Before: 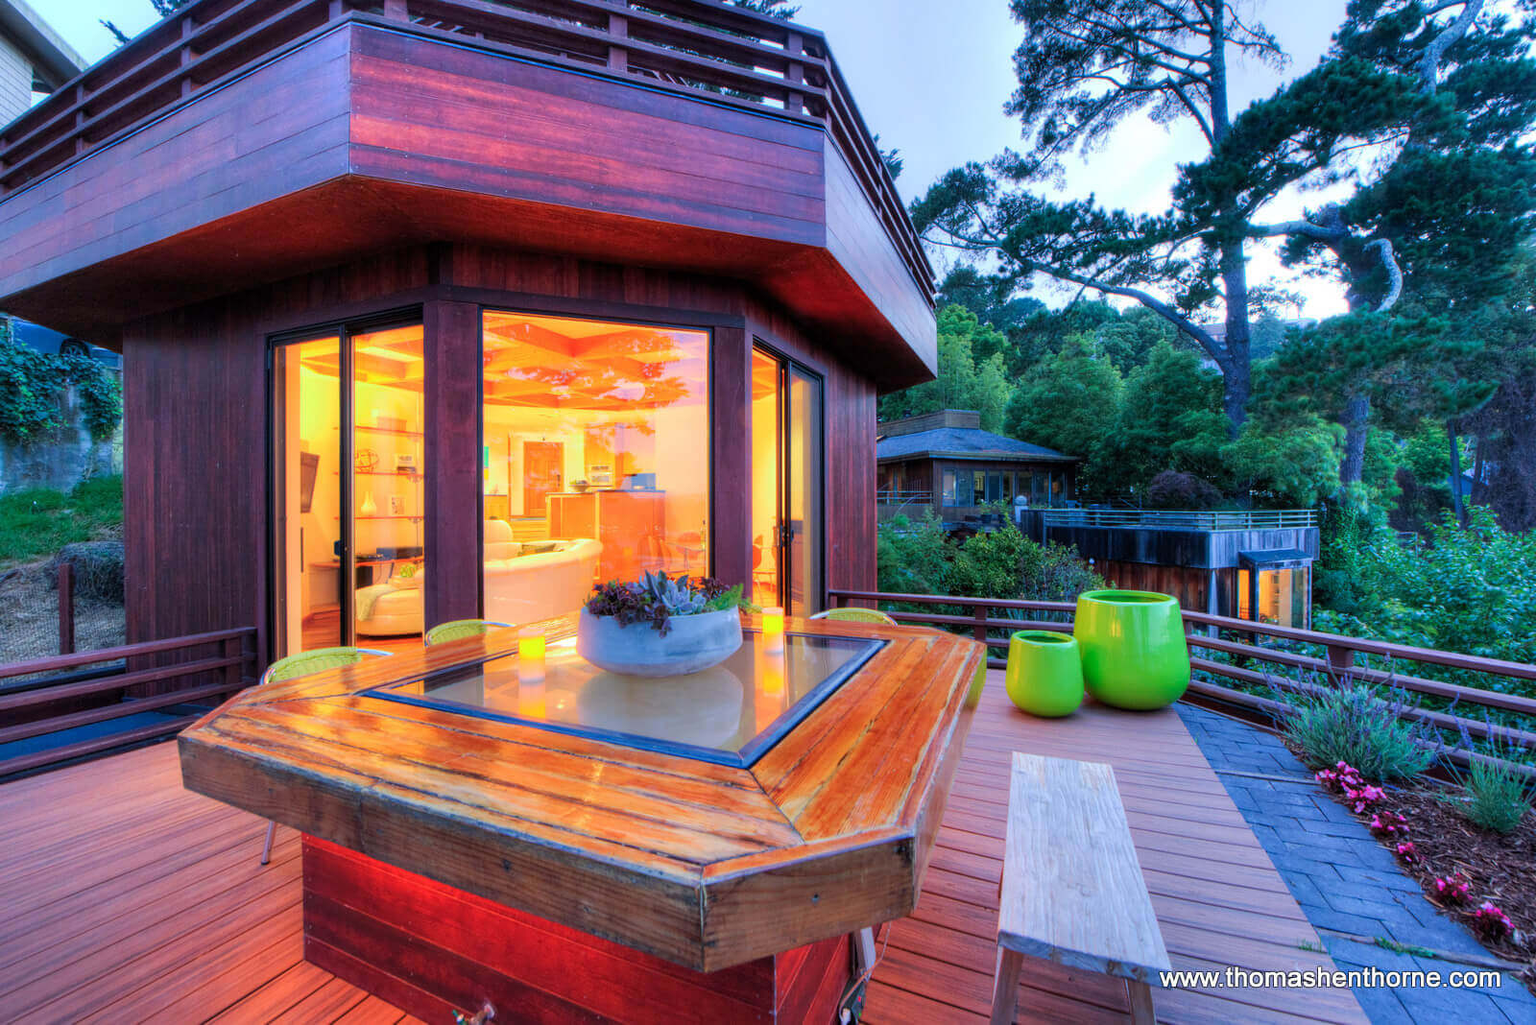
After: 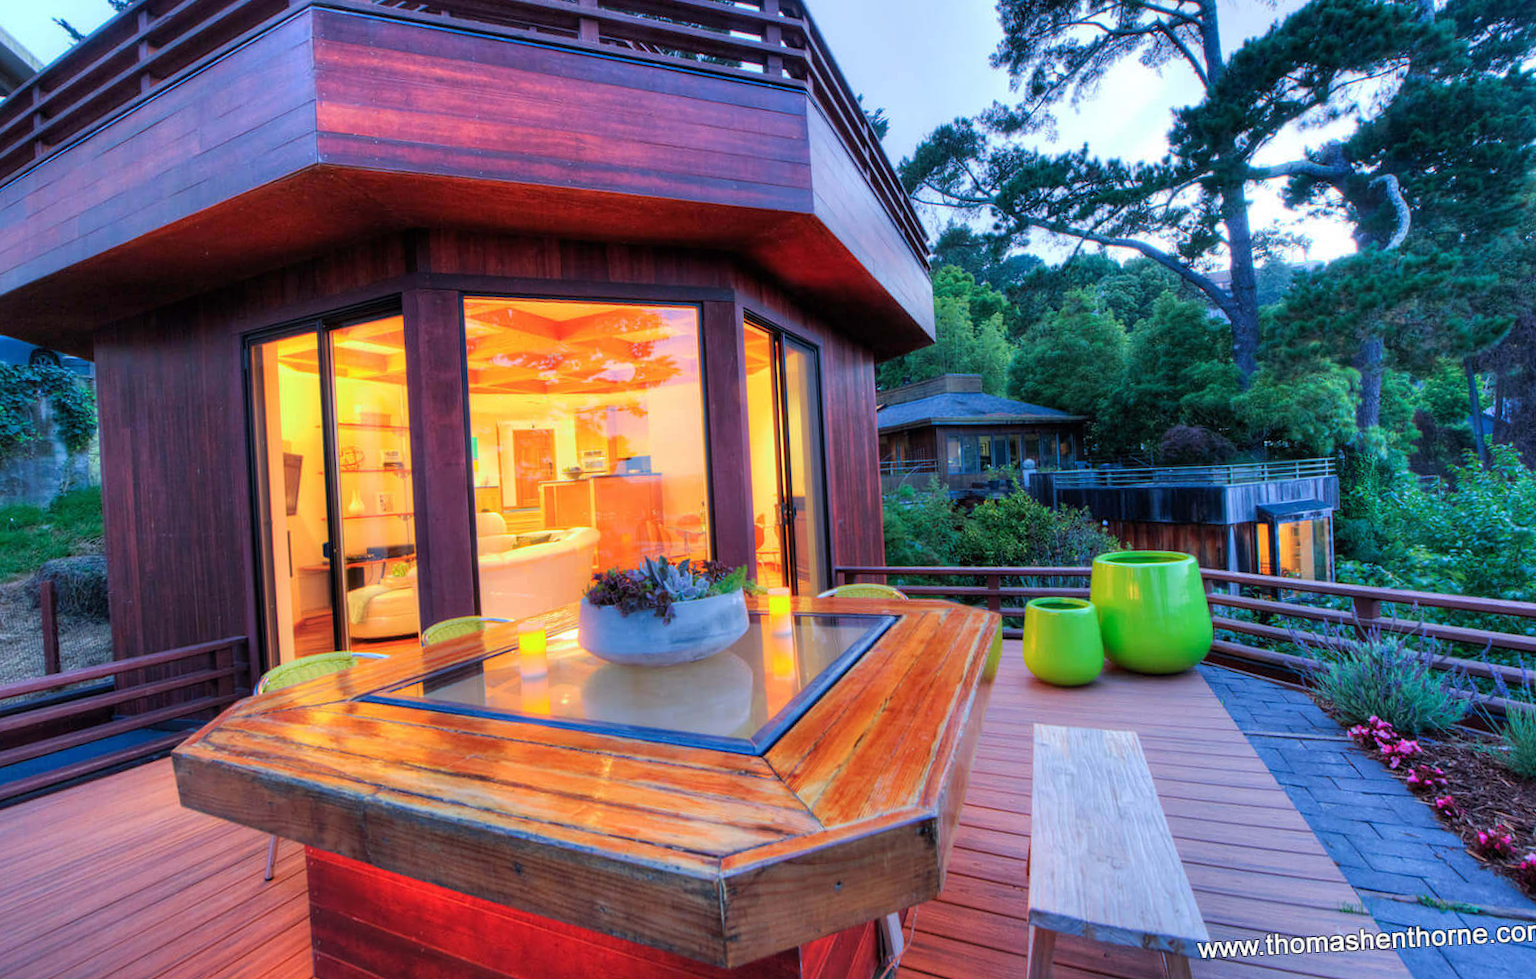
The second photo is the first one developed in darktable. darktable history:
rotate and perspective: rotation -3°, crop left 0.031, crop right 0.968, crop top 0.07, crop bottom 0.93
exposure: black level correction 0, compensate exposure bias true, compensate highlight preservation false
